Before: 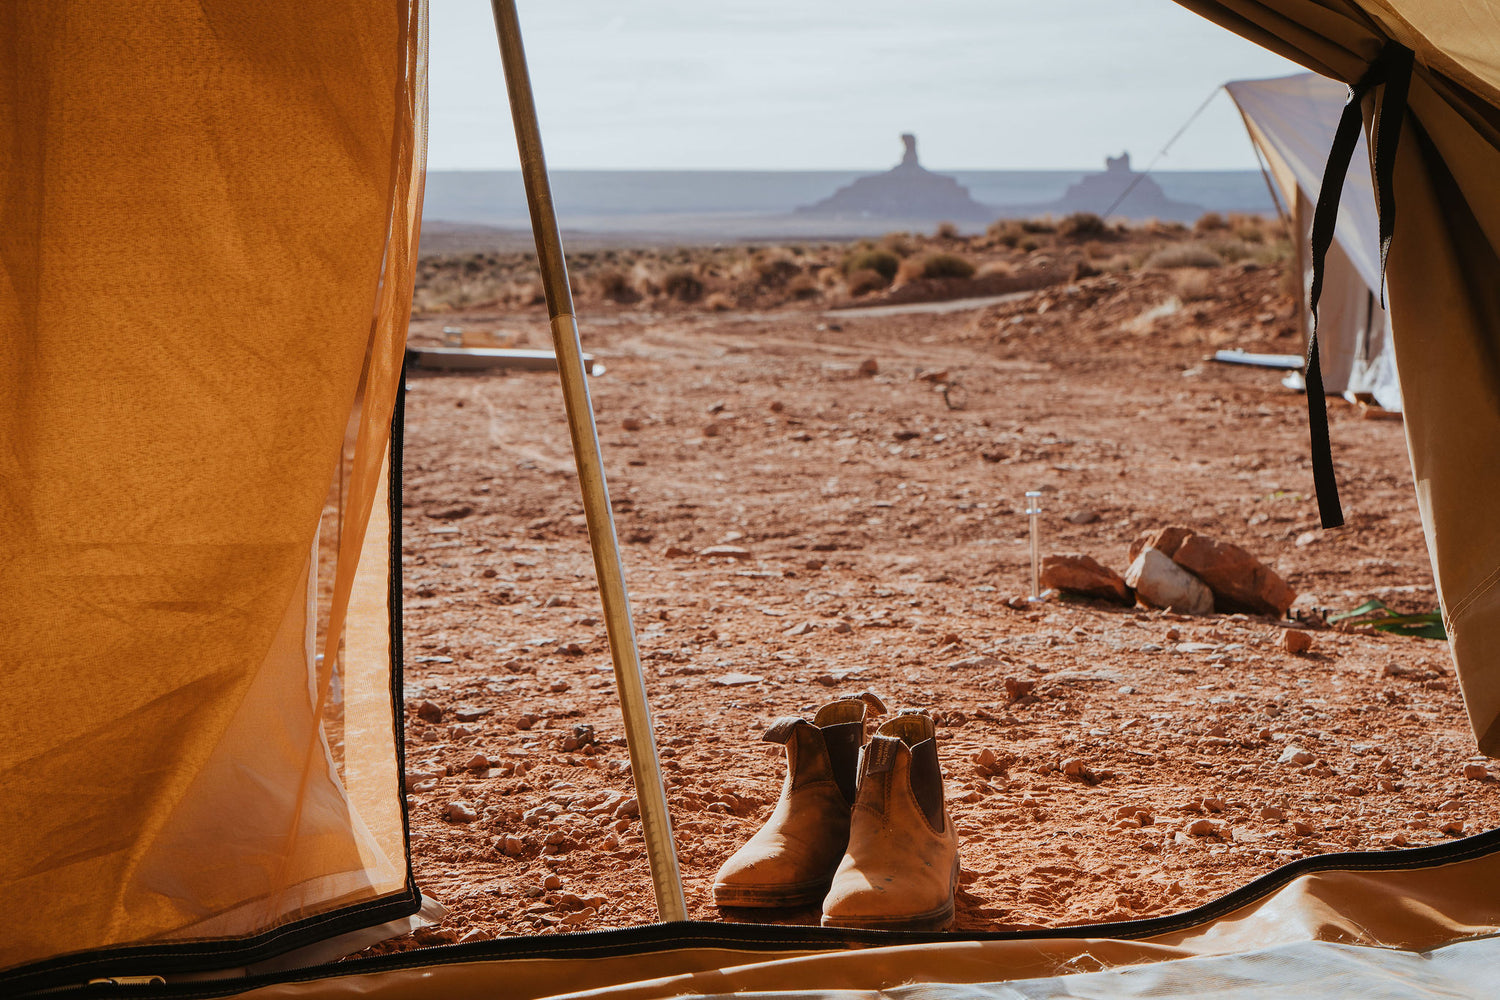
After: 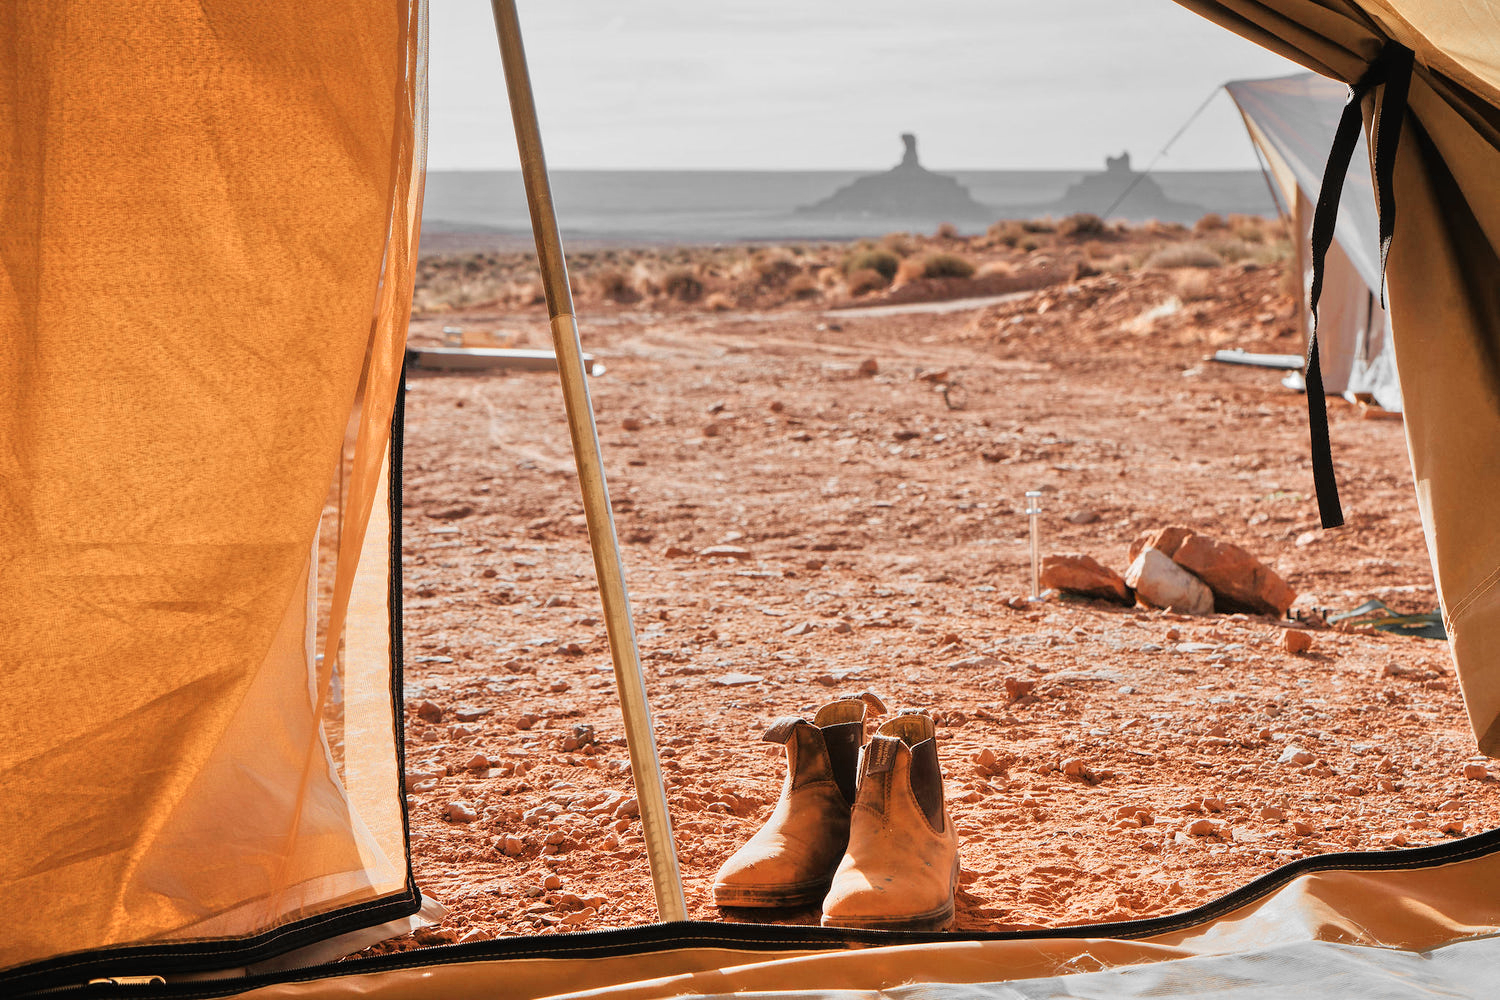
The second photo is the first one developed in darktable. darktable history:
tone equalizer: -7 EV 0.15 EV, -6 EV 0.6 EV, -5 EV 1.15 EV, -4 EV 1.33 EV, -3 EV 1.15 EV, -2 EV 0.6 EV, -1 EV 0.15 EV, mask exposure compensation -0.5 EV
color zones: curves: ch0 [(0, 0.447) (0.184, 0.543) (0.323, 0.476) (0.429, 0.445) (0.571, 0.443) (0.714, 0.451) (0.857, 0.452) (1, 0.447)]; ch1 [(0, 0.464) (0.176, 0.46) (0.287, 0.177) (0.429, 0.002) (0.571, 0) (0.714, 0) (0.857, 0) (1, 0.464)], mix 20%
